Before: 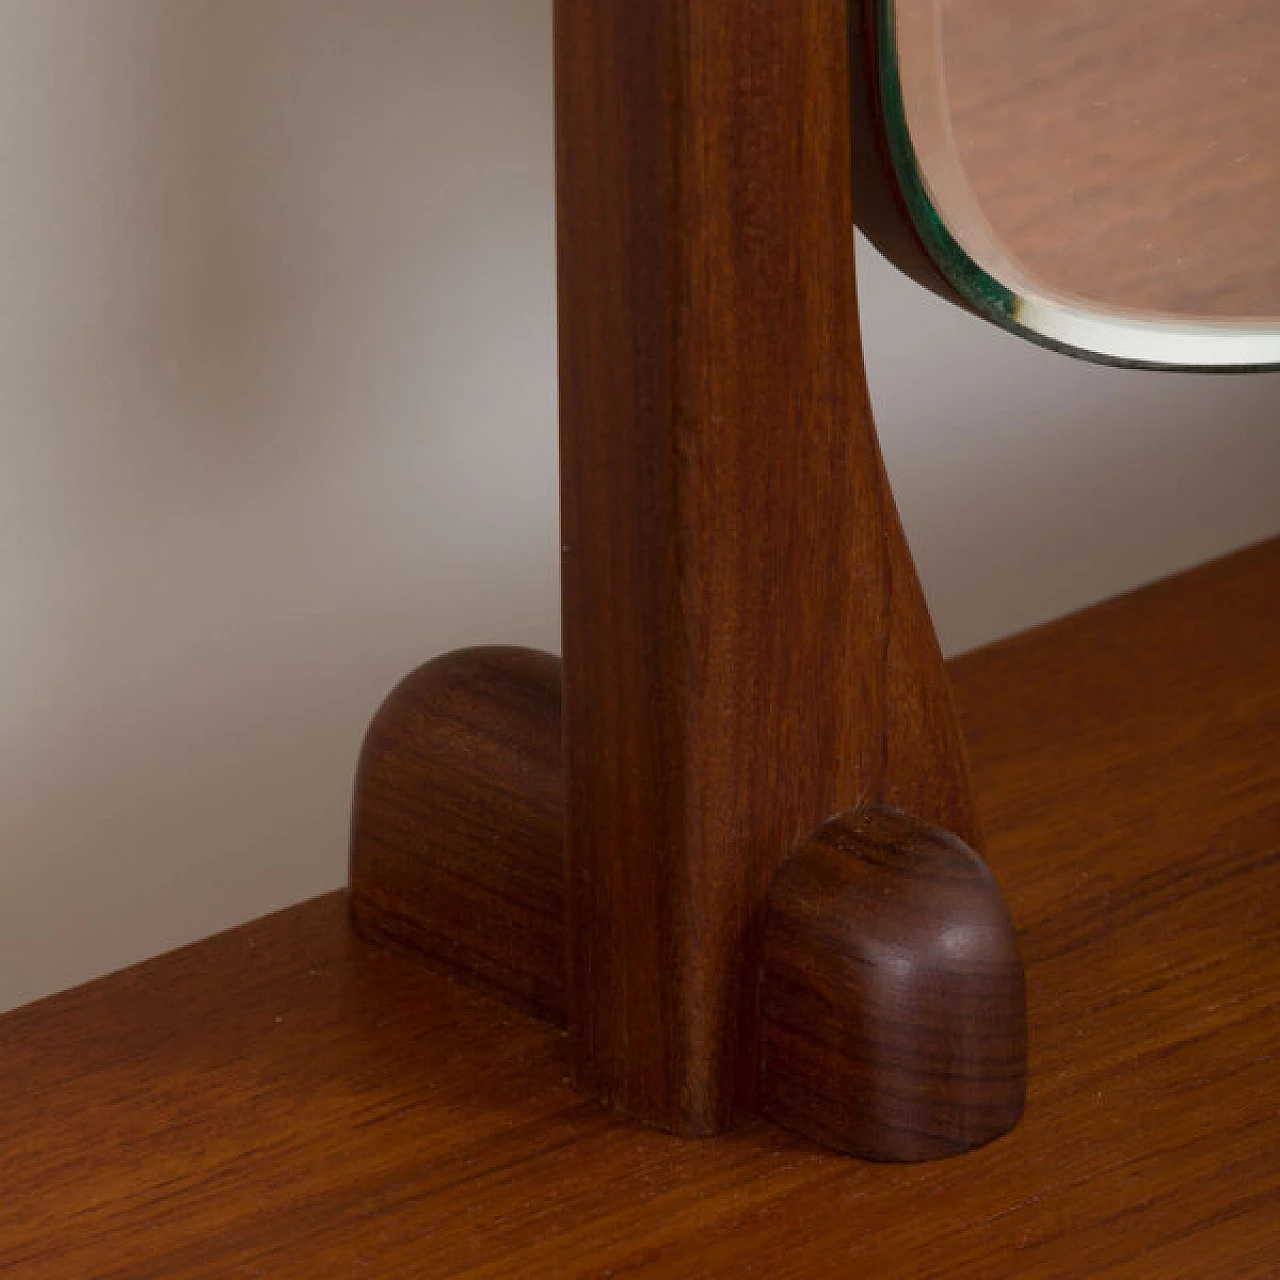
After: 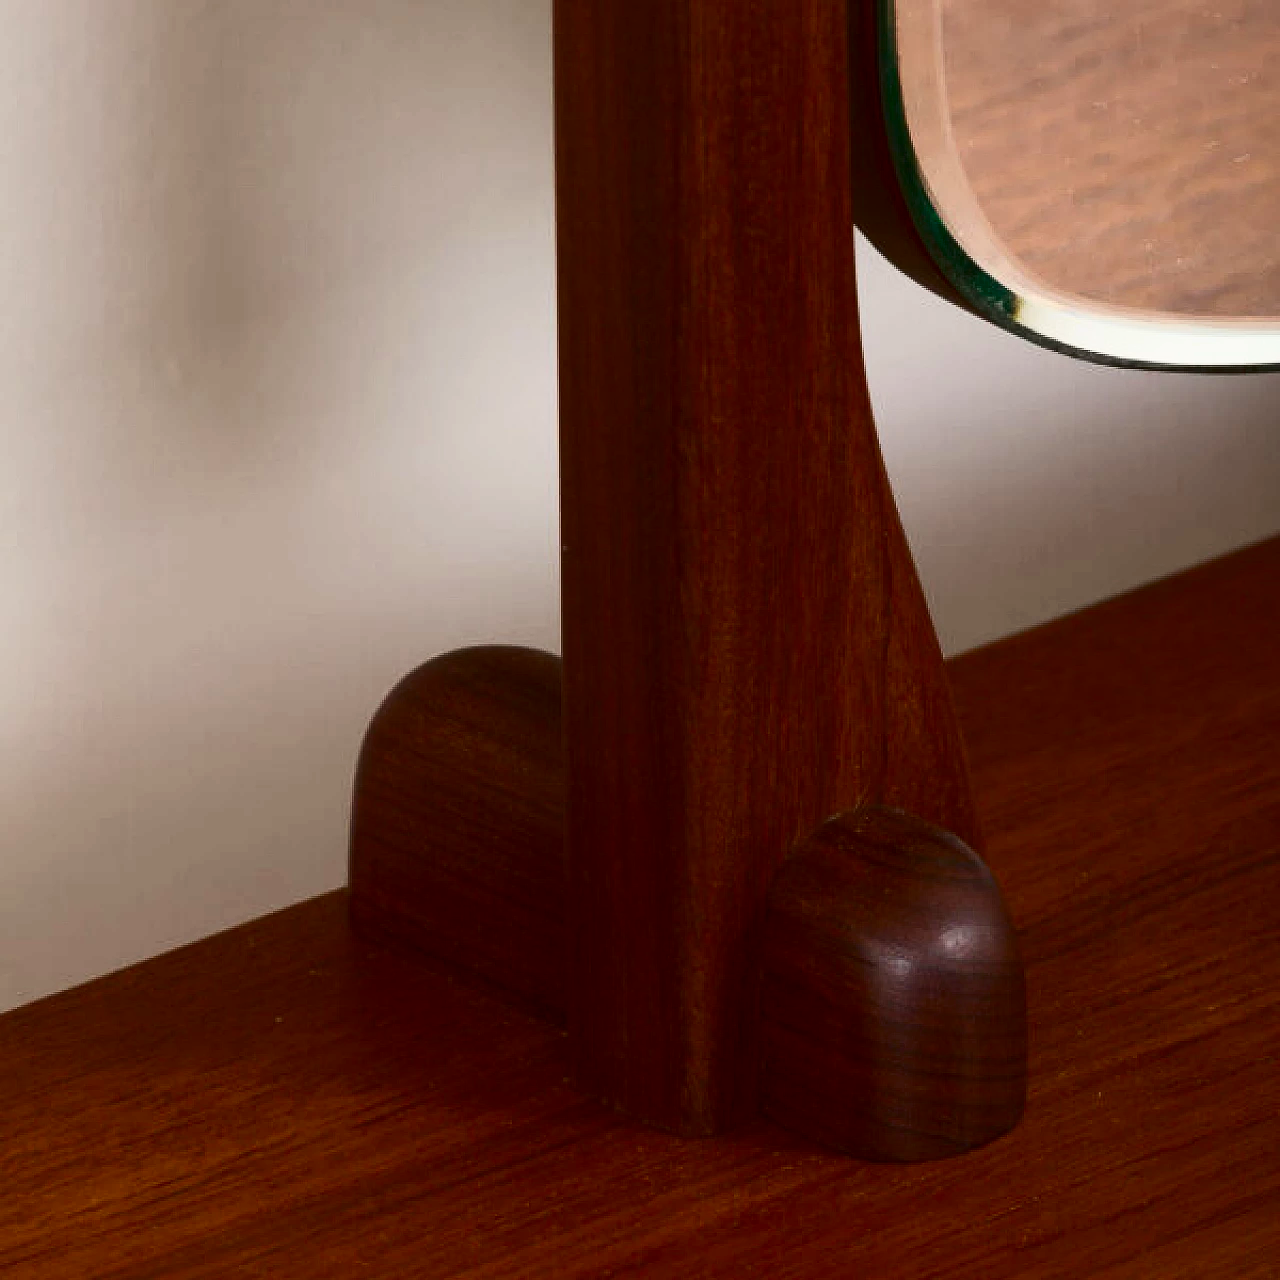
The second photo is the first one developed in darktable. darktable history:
contrast brightness saturation: contrast 0.413, brightness 0.098, saturation 0.21
